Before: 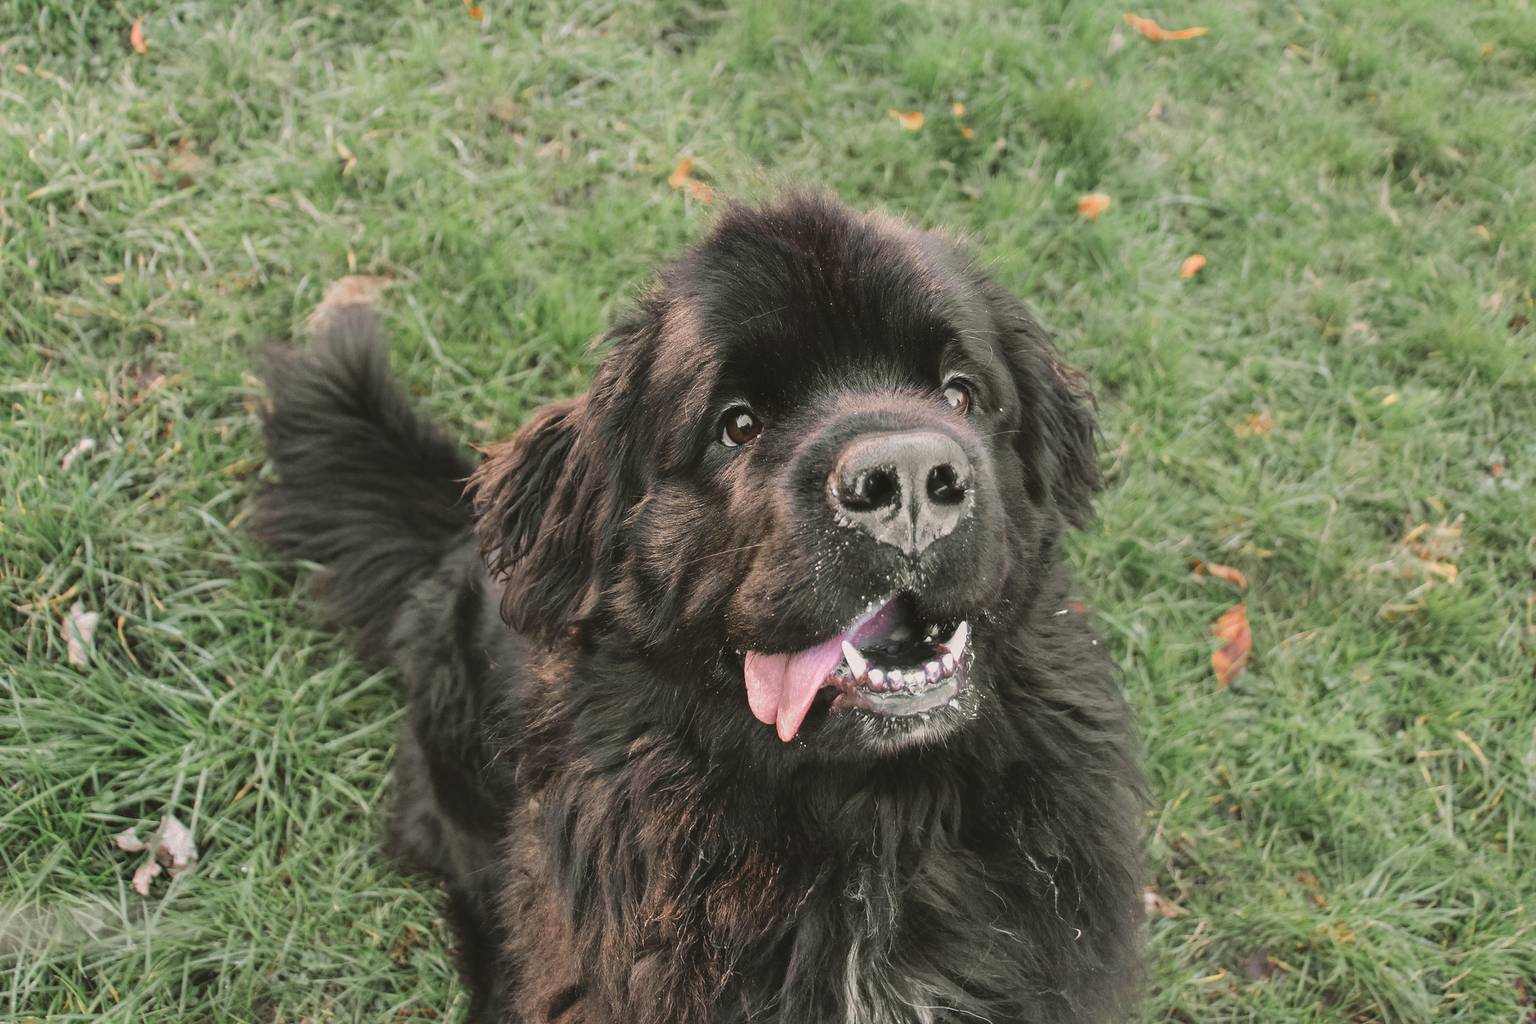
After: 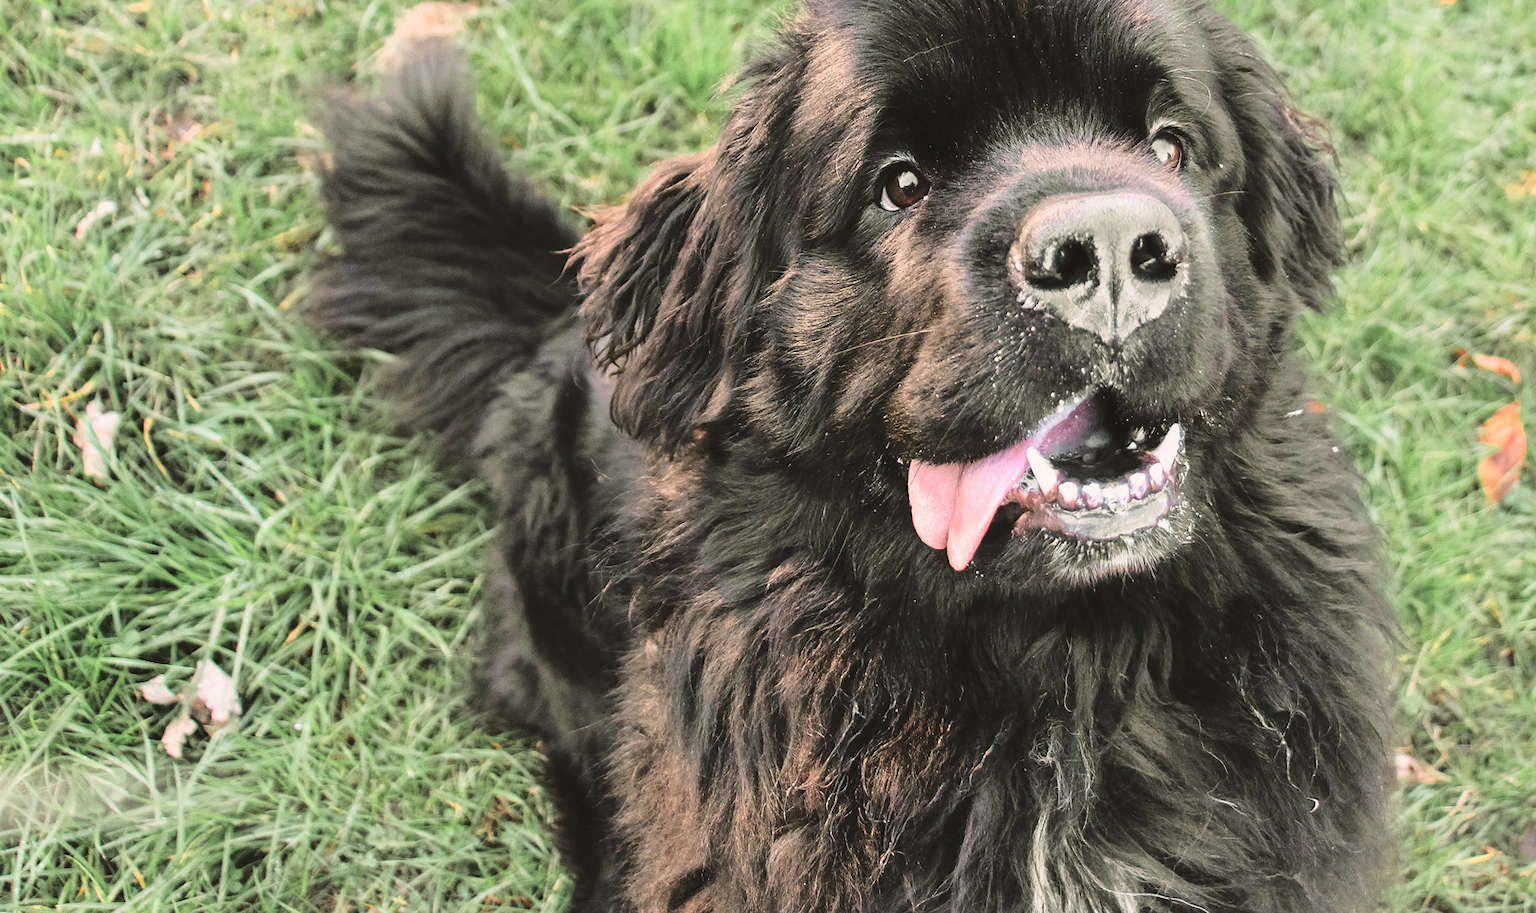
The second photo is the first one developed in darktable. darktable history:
base curve: curves: ch0 [(0, 0) (0.028, 0.03) (0.121, 0.232) (0.46, 0.748) (0.859, 0.968) (1, 1)]
crop: top 26.765%, right 17.985%
